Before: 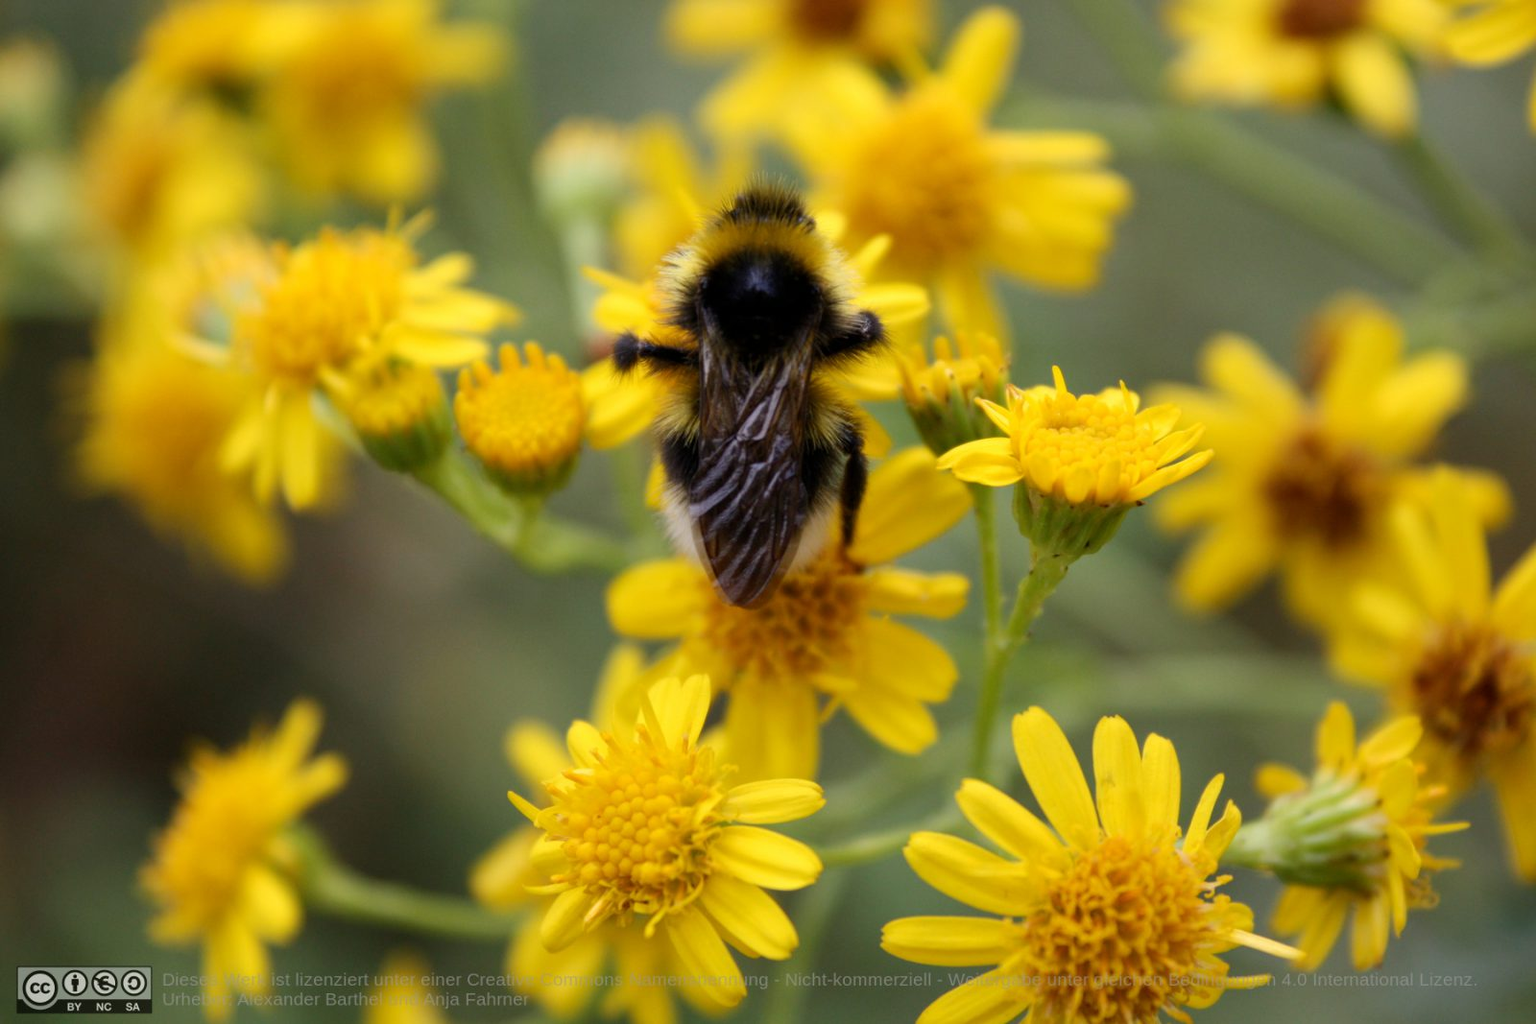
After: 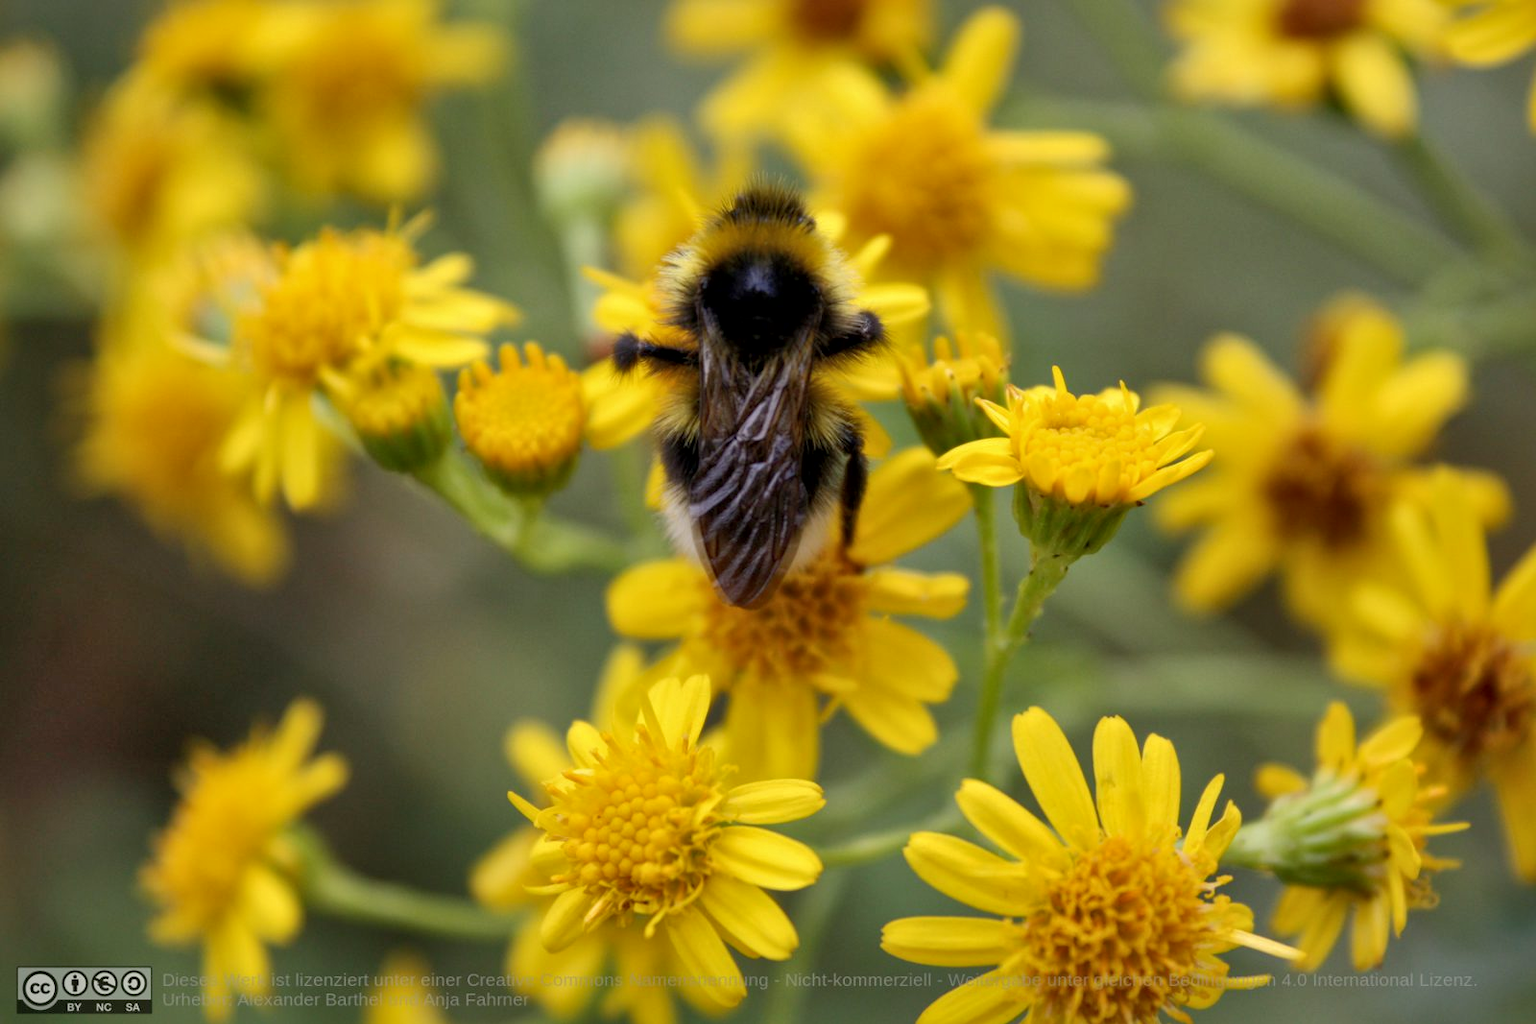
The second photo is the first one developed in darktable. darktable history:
shadows and highlights: highlights color adjustment 0.411%
local contrast: mode bilateral grid, contrast 29, coarseness 26, midtone range 0.2
